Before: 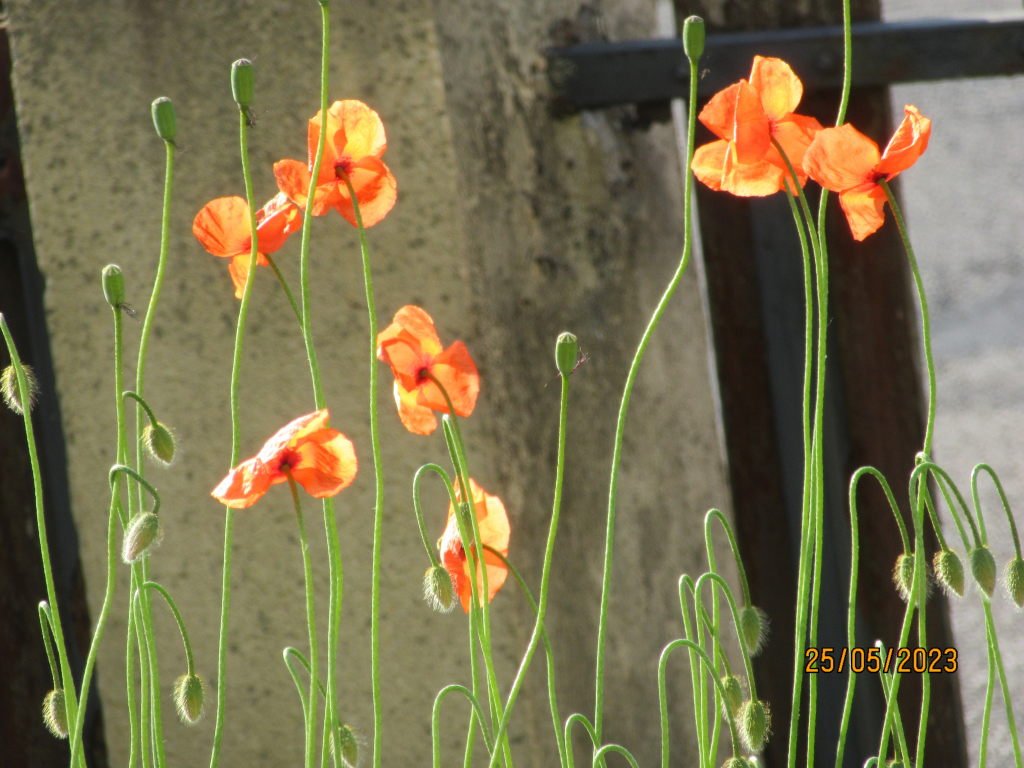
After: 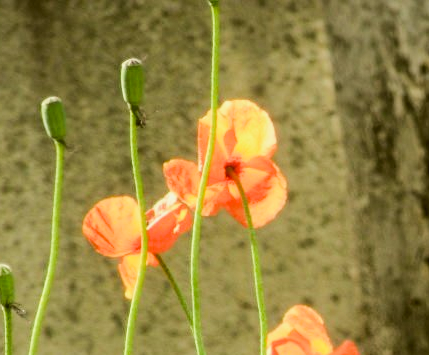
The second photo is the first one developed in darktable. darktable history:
filmic rgb: black relative exposure -7.65 EV, white relative exposure 4.56 EV, hardness 3.61, contrast 1.05
color correction: highlights a* -1.43, highlights b* 10.12, shadows a* 0.395, shadows b* 19.35
crop and rotate: left 10.817%, top 0.062%, right 47.194%, bottom 53.626%
tone equalizer: -8 EV -1.08 EV, -7 EV -1.01 EV, -6 EV -0.867 EV, -5 EV -0.578 EV, -3 EV 0.578 EV, -2 EV 0.867 EV, -1 EV 1.01 EV, +0 EV 1.08 EV, edges refinement/feathering 500, mask exposure compensation -1.57 EV, preserve details no
